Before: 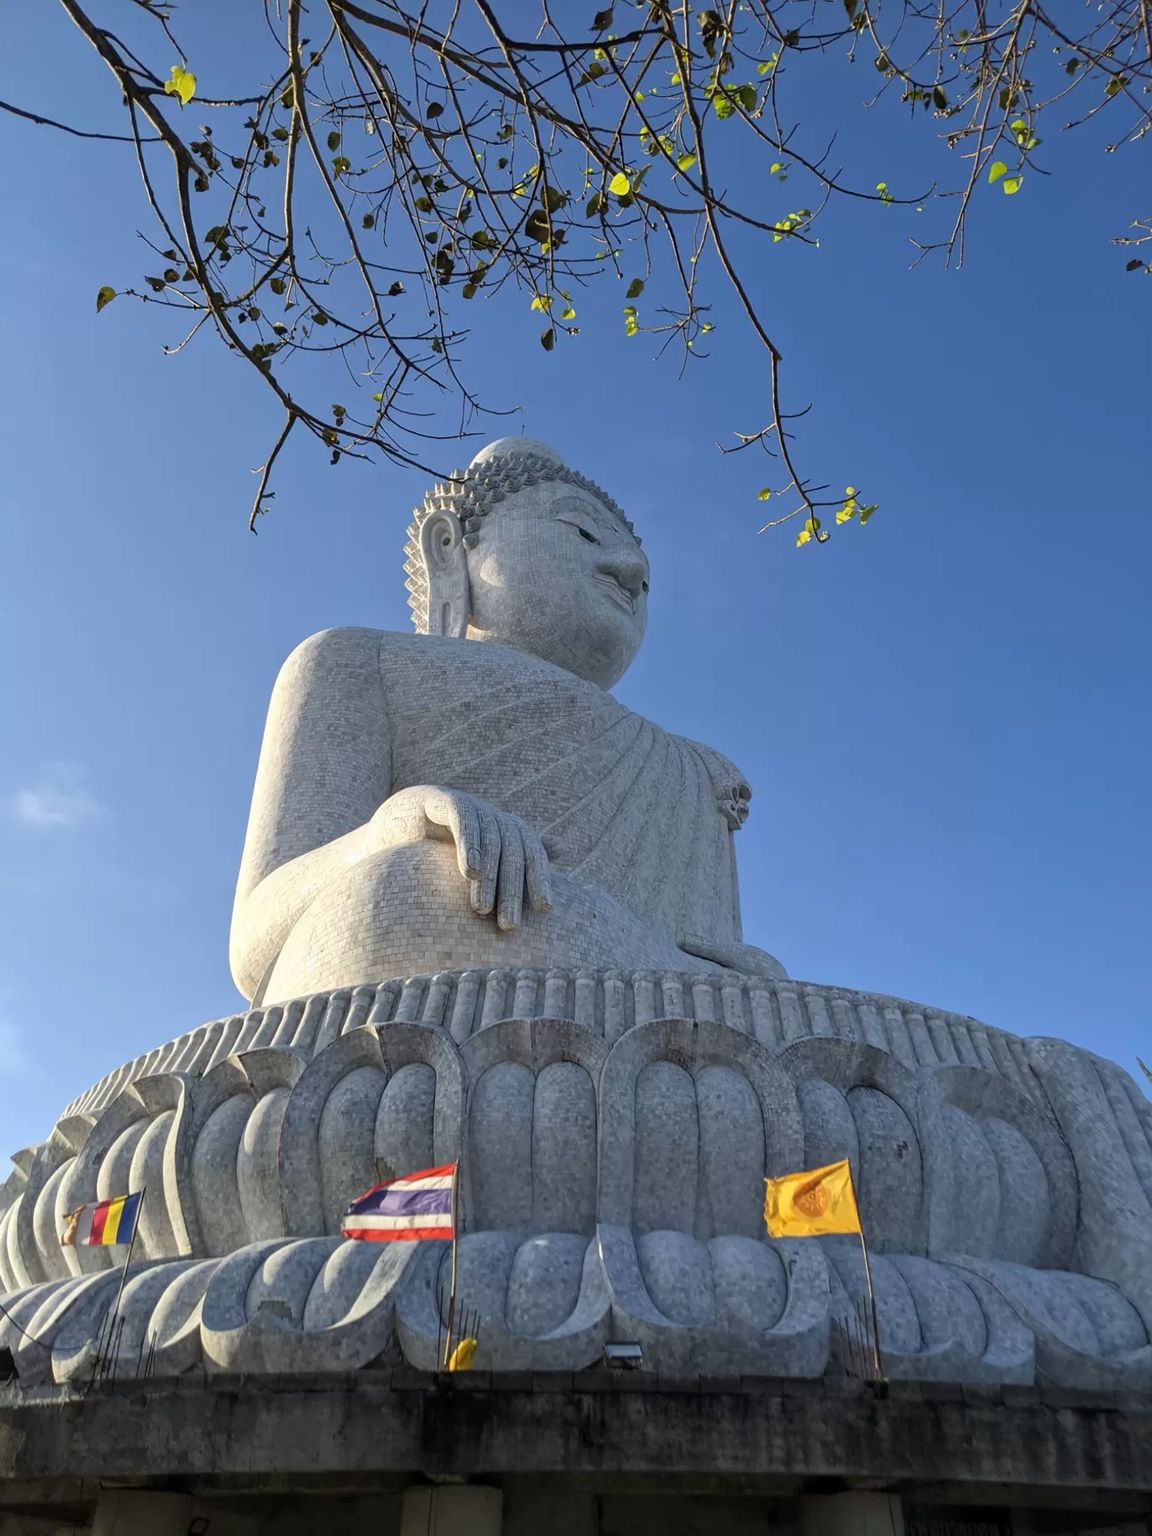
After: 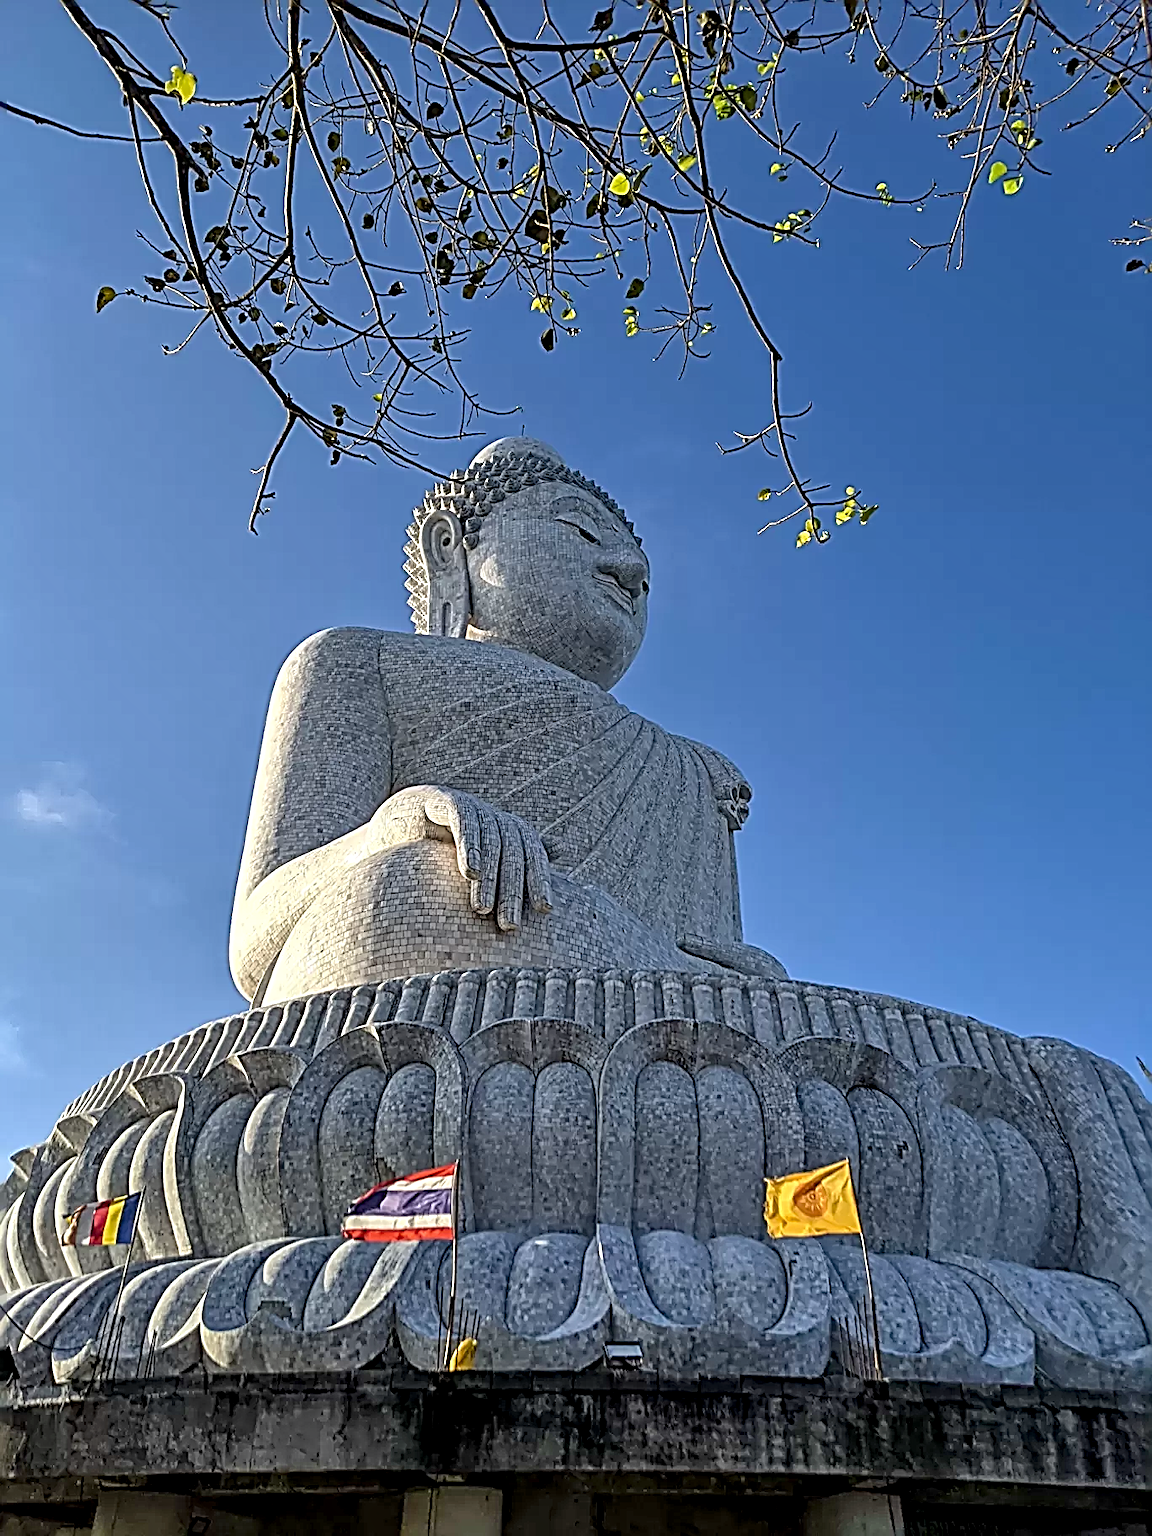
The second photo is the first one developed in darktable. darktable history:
local contrast: on, module defaults
haze removal: compatibility mode true
shadows and highlights: soften with gaussian
exposure: black level correction 0.004, exposure 0.016 EV, compensate highlight preservation false
sharpen: radius 3.146, amount 1.721
color correction: highlights a* -0.154, highlights b* 0.147
